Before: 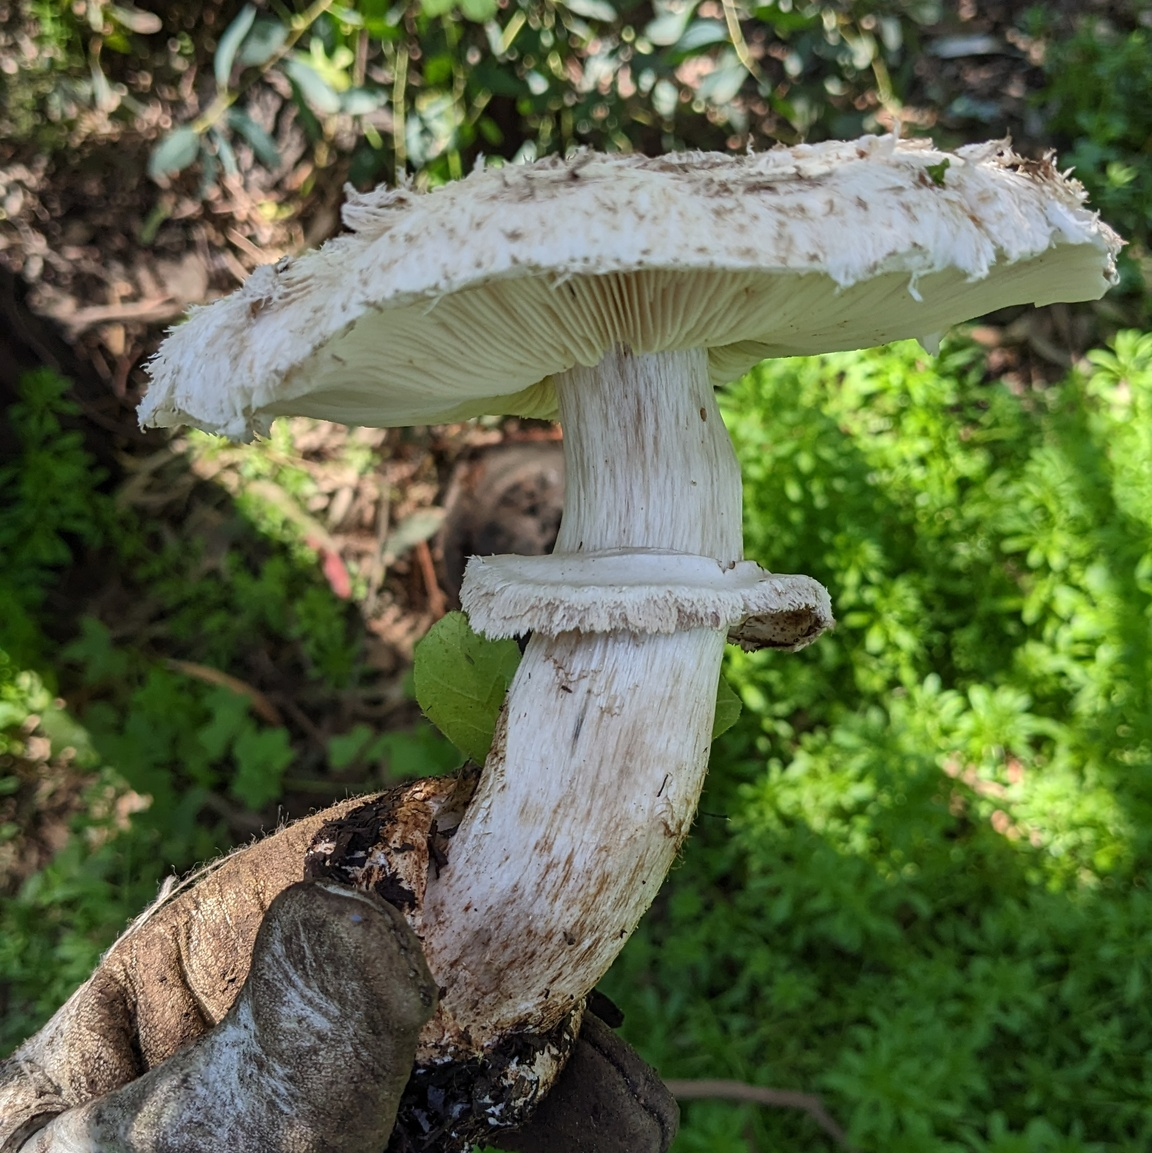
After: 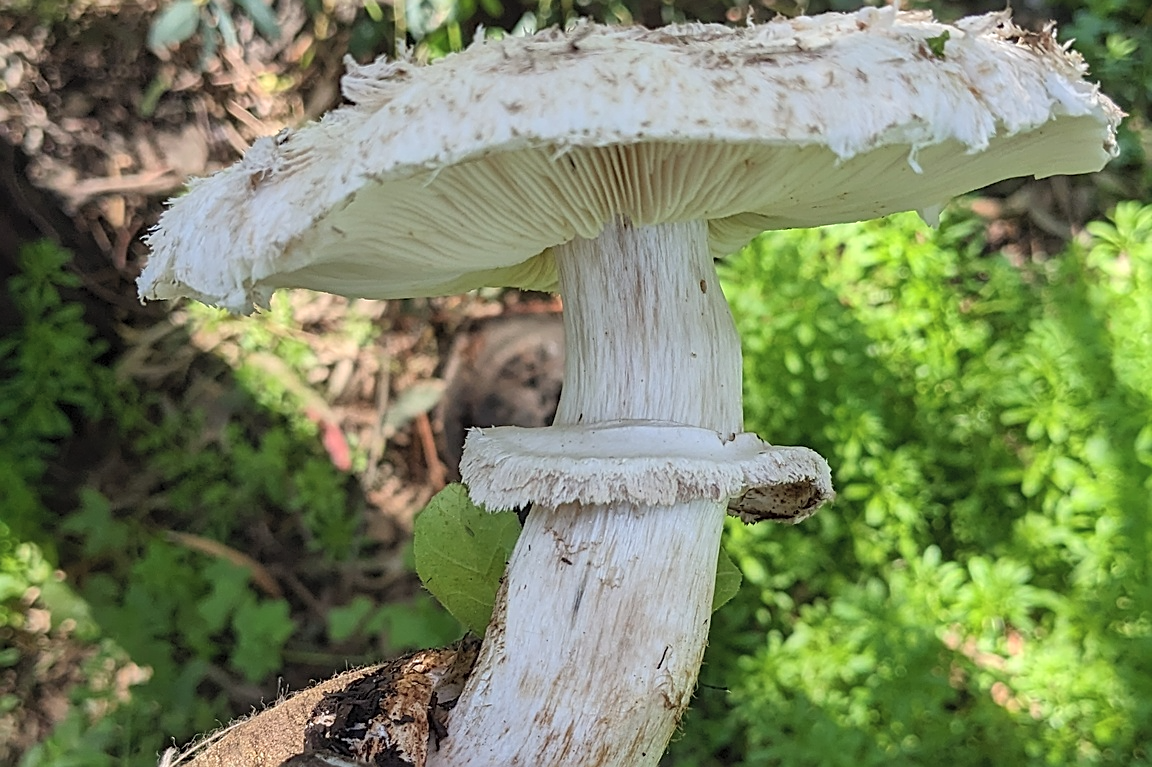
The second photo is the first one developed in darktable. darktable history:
crop: top 11.164%, bottom 22.275%
contrast brightness saturation: brightness 0.135
sharpen: on, module defaults
